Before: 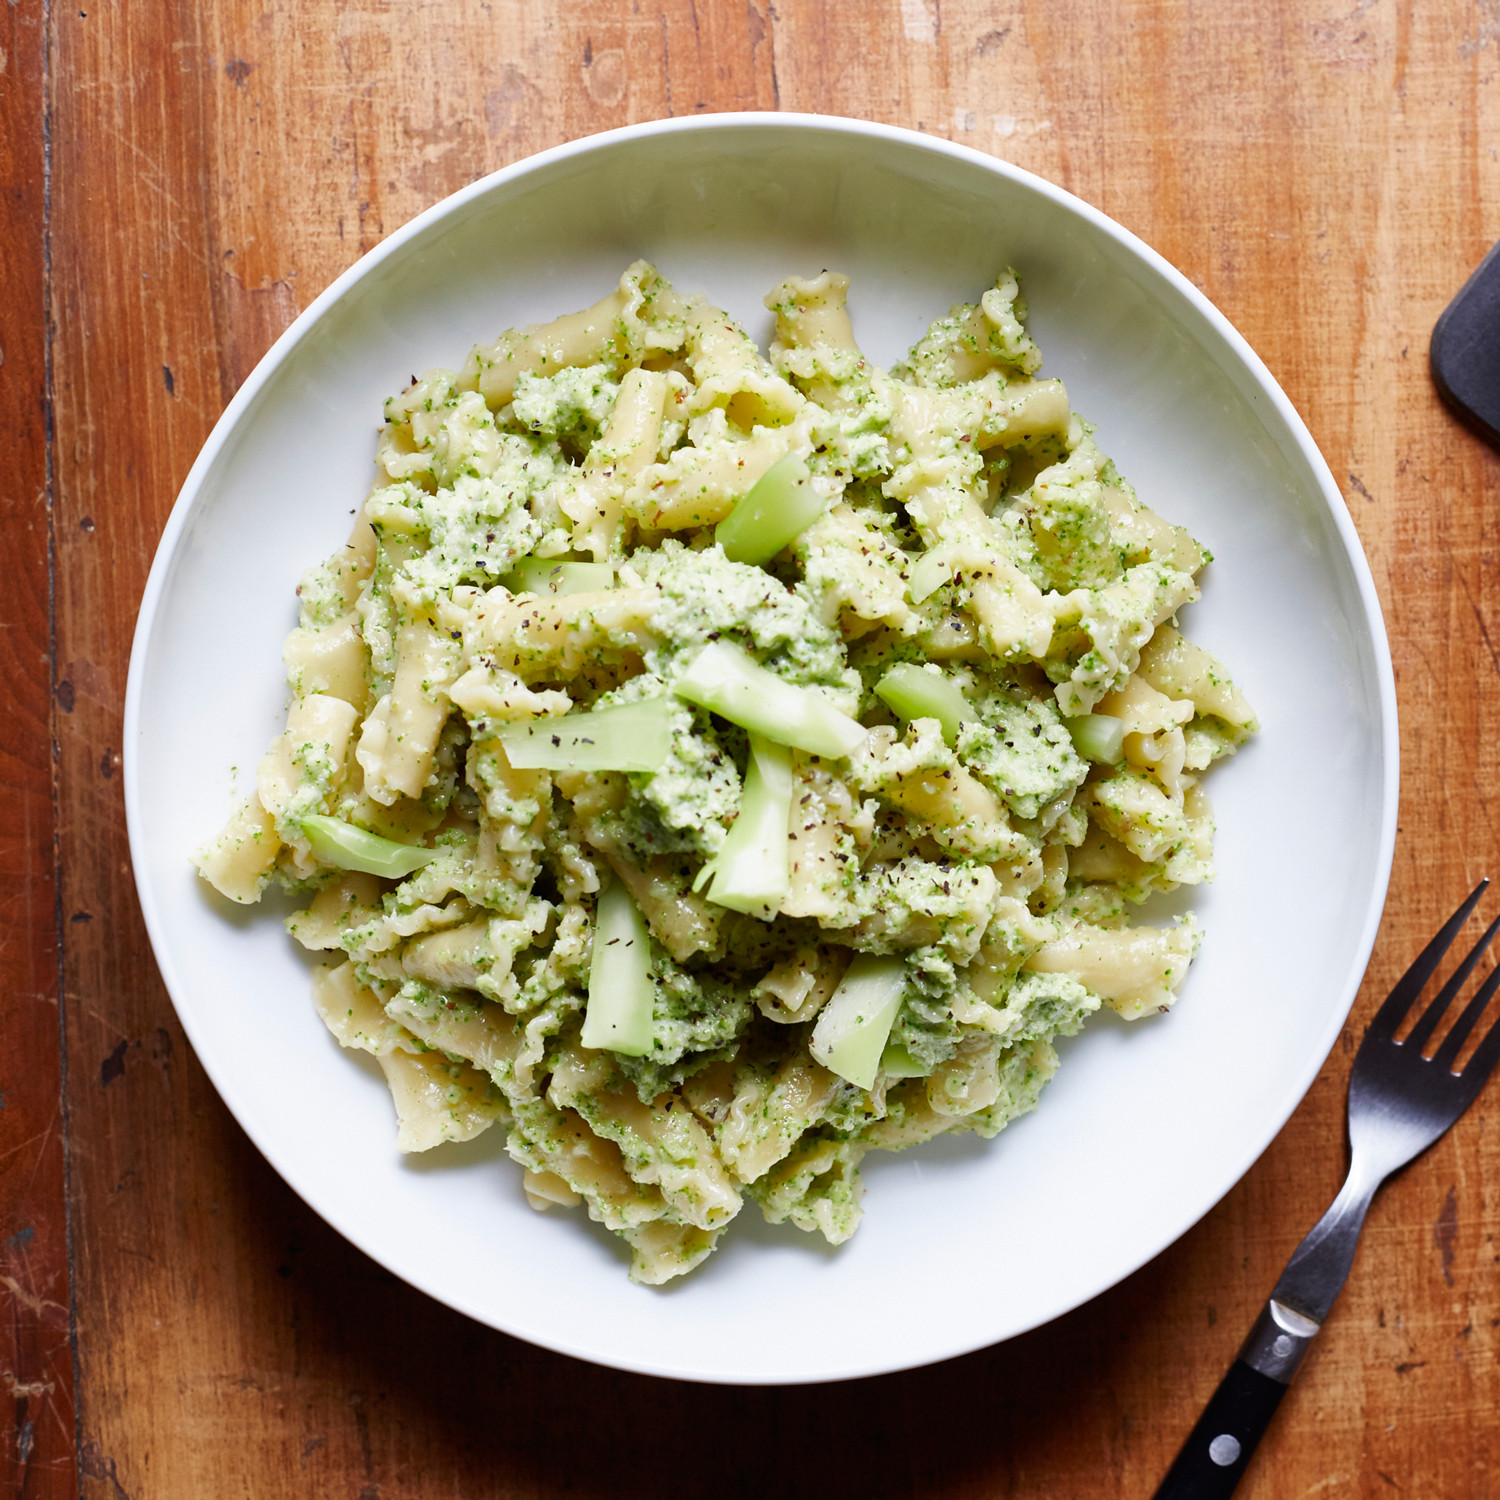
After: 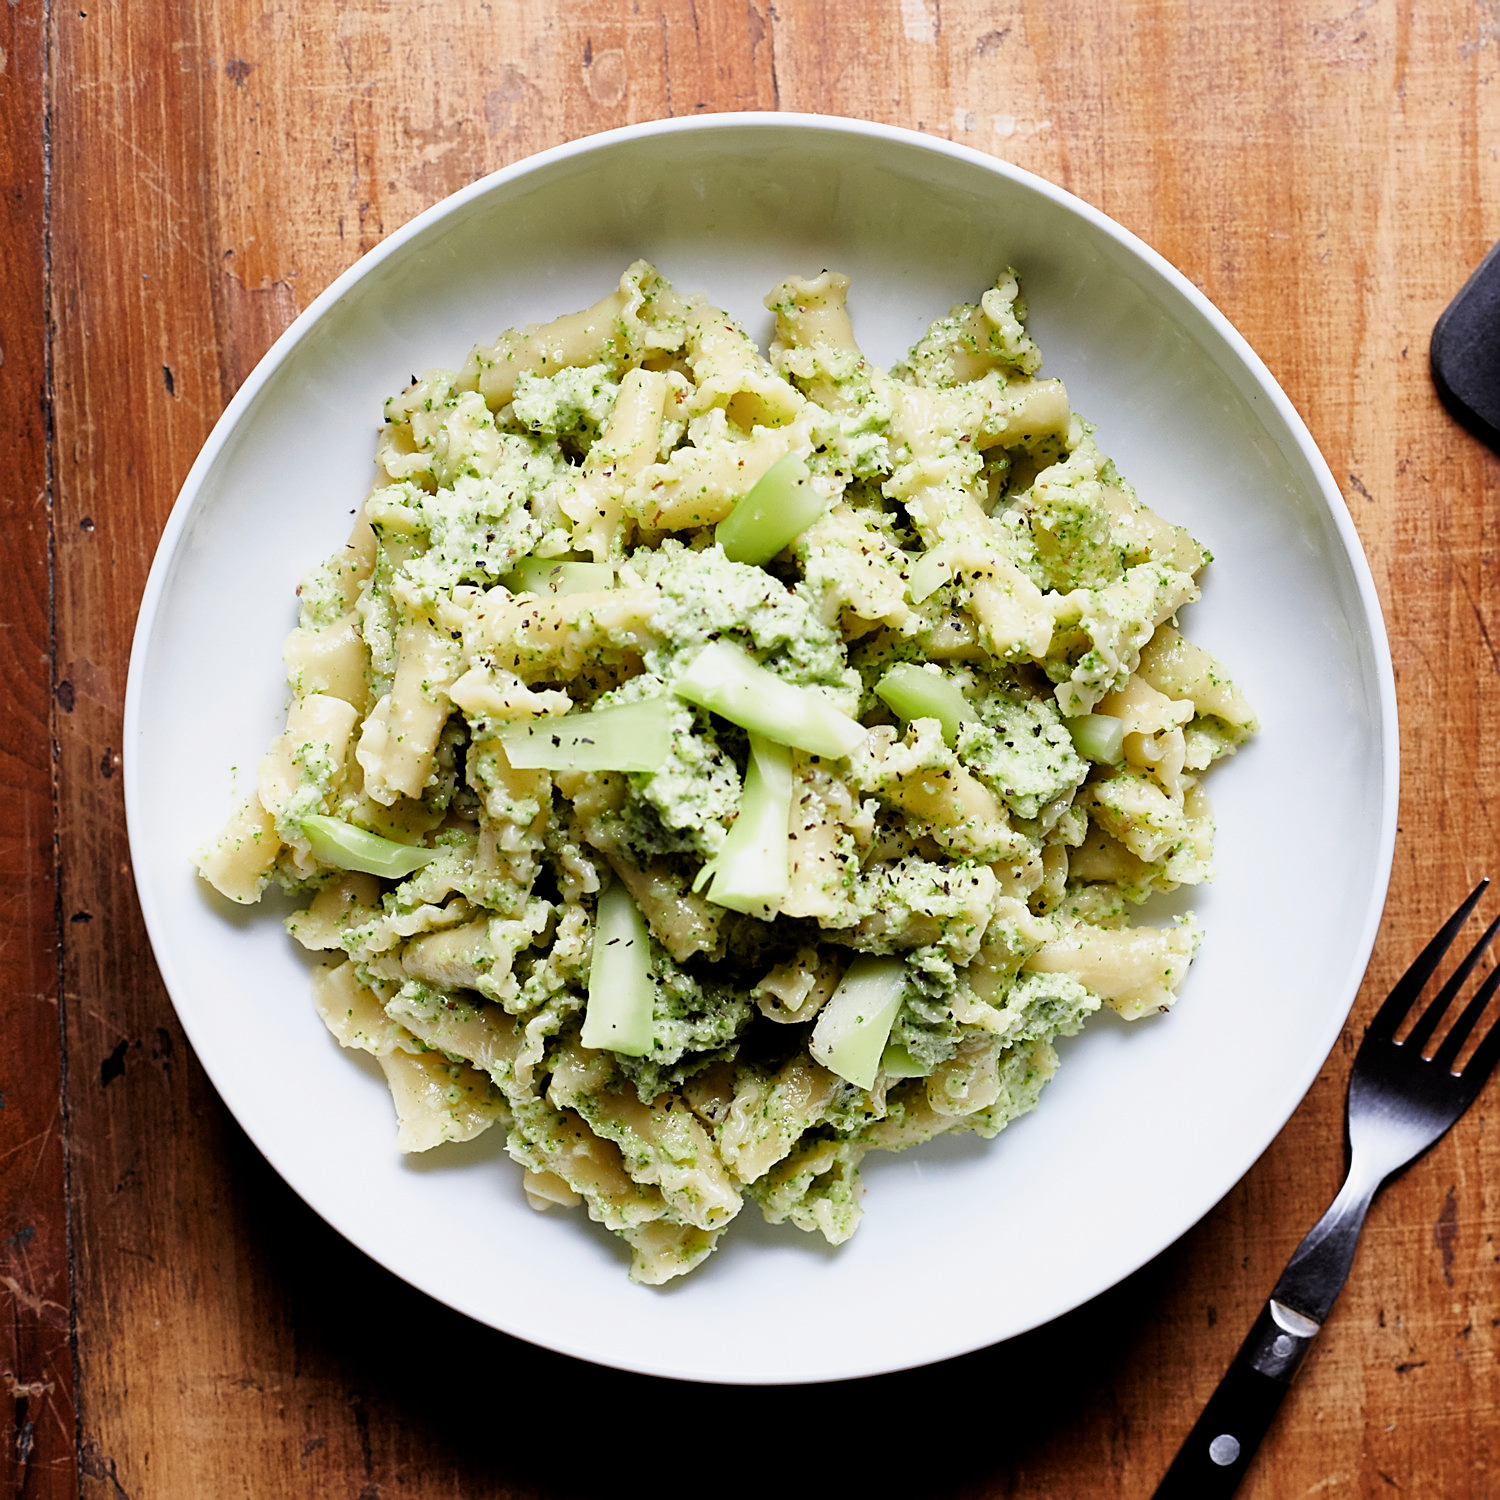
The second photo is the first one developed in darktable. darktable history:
sharpen: on, module defaults
filmic rgb: black relative exposure -4.91 EV, white relative exposure 2.84 EV, hardness 3.7
